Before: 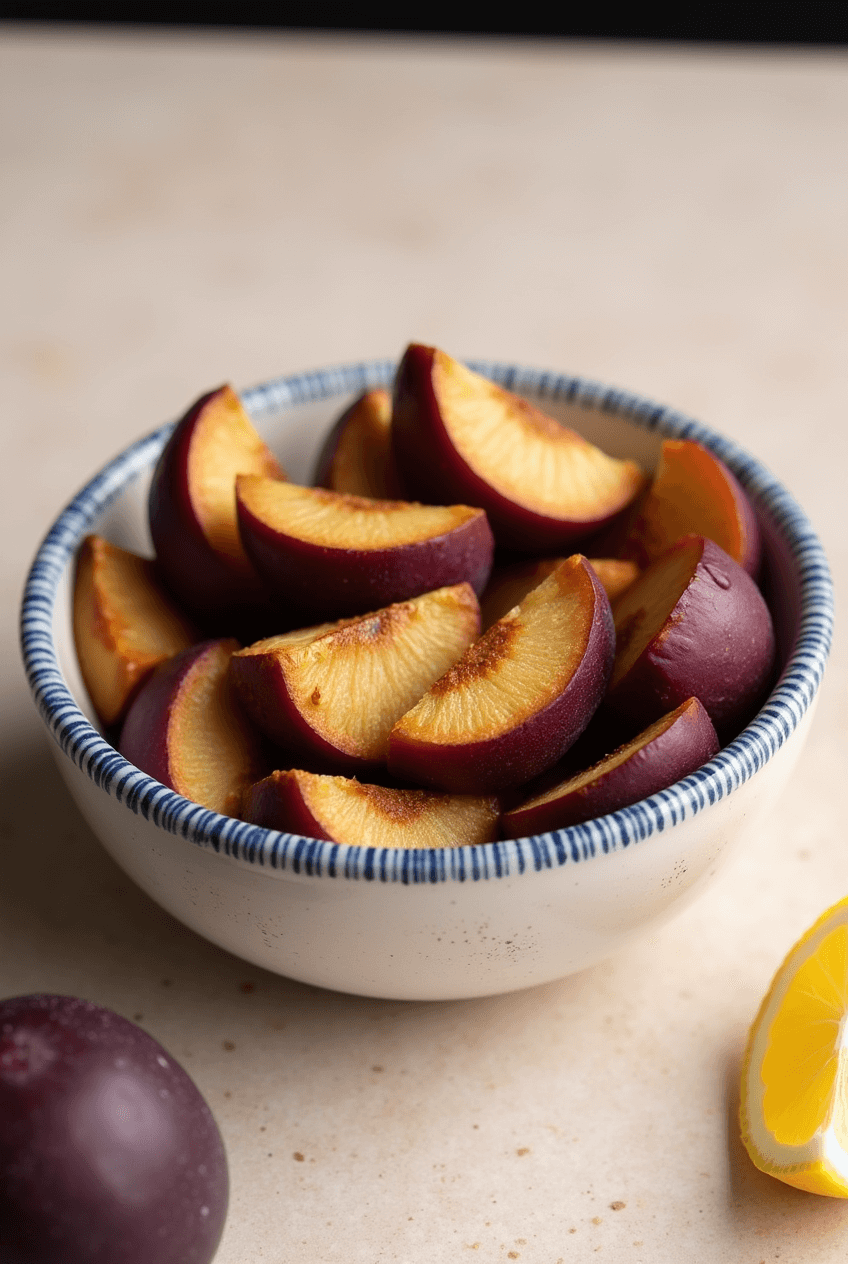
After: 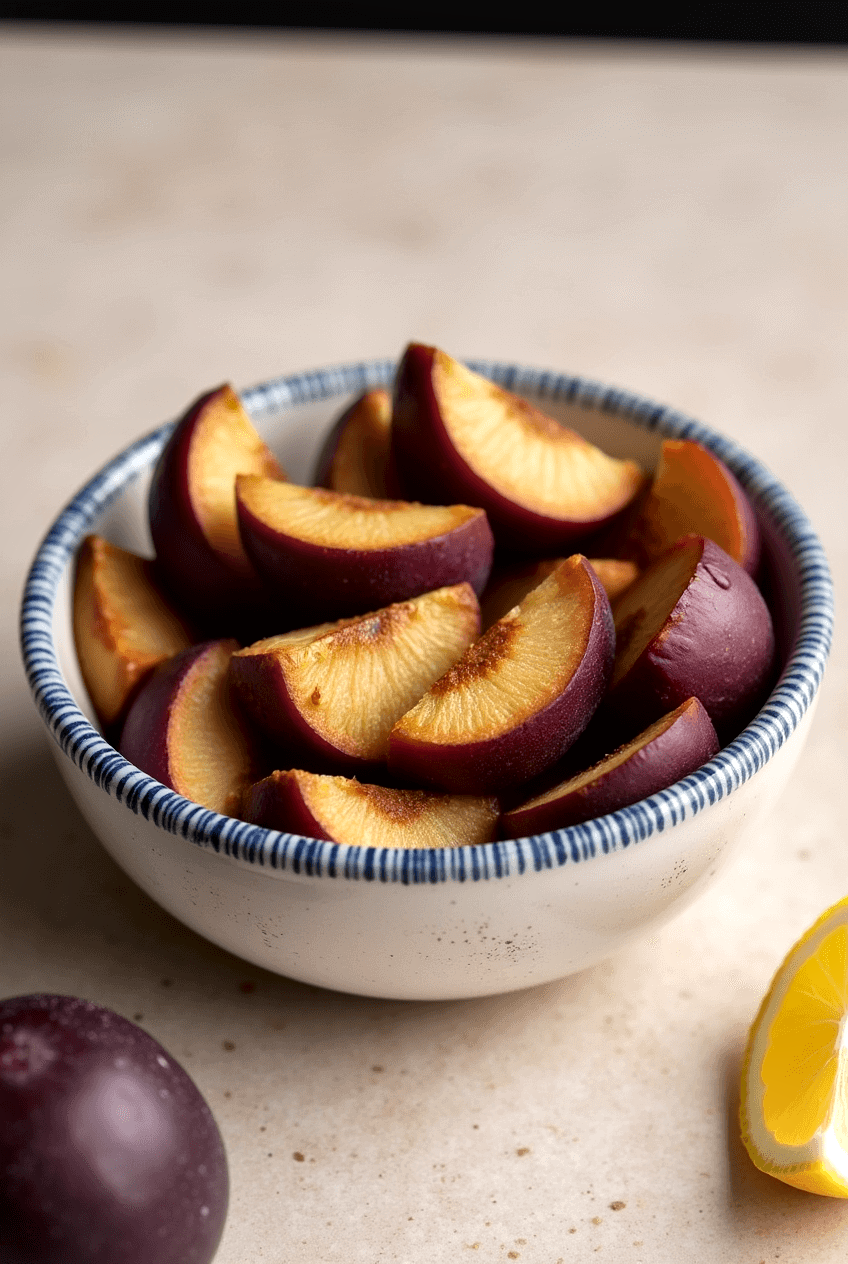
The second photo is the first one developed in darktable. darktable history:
local contrast: mode bilateral grid, contrast 19, coarseness 50, detail 172%, midtone range 0.2
